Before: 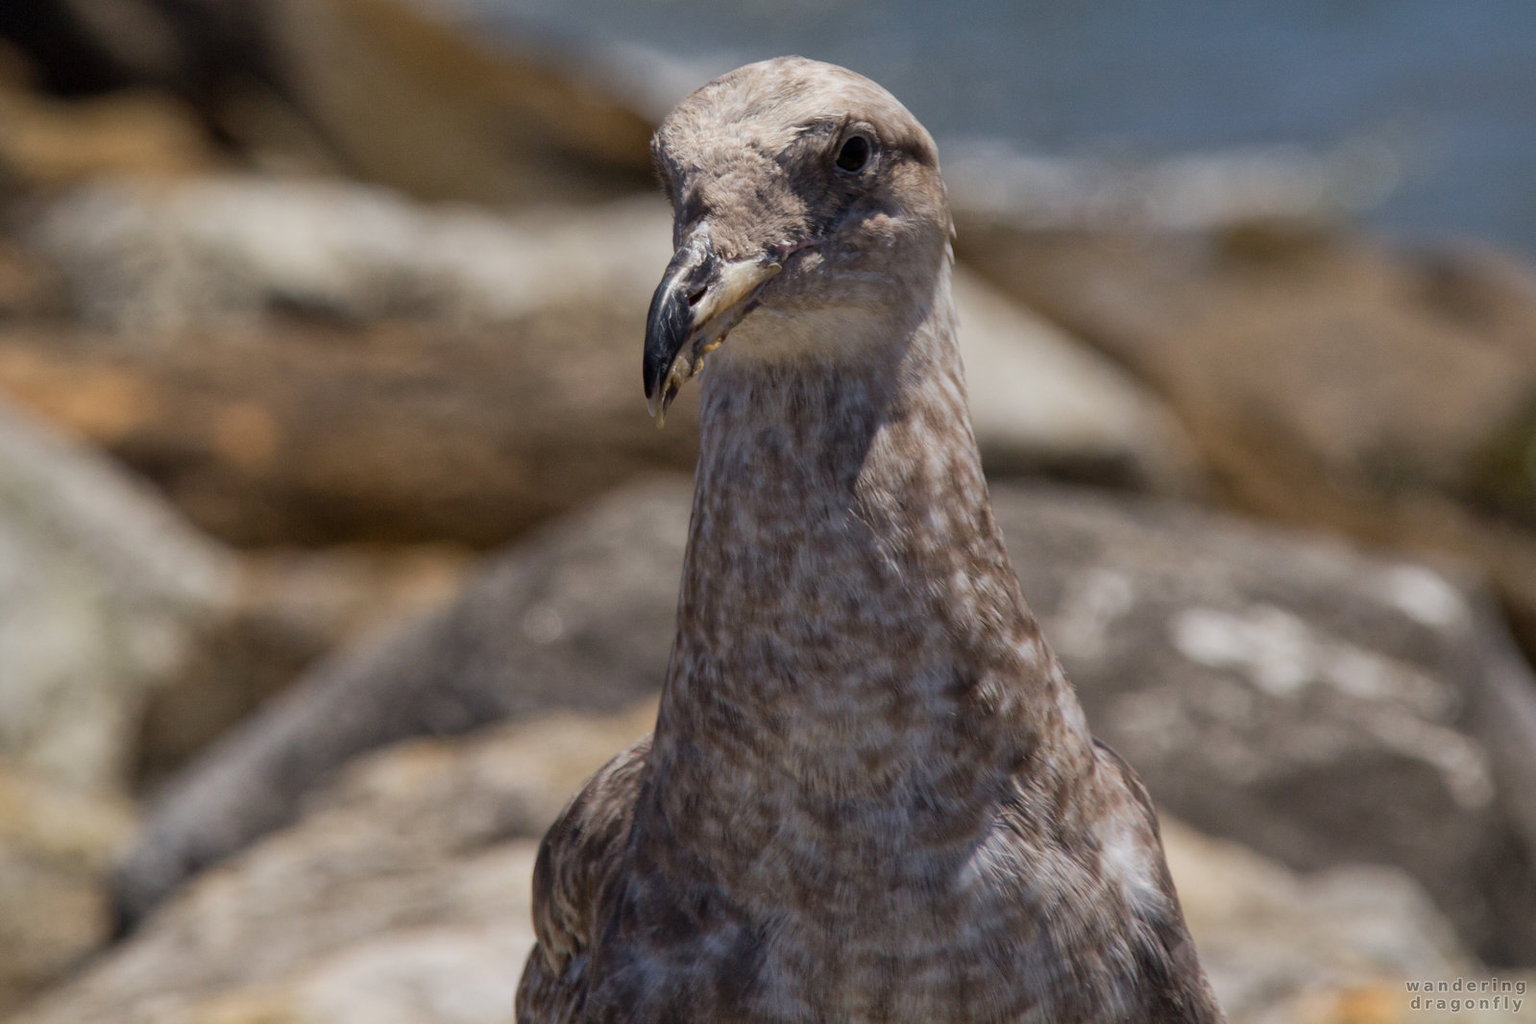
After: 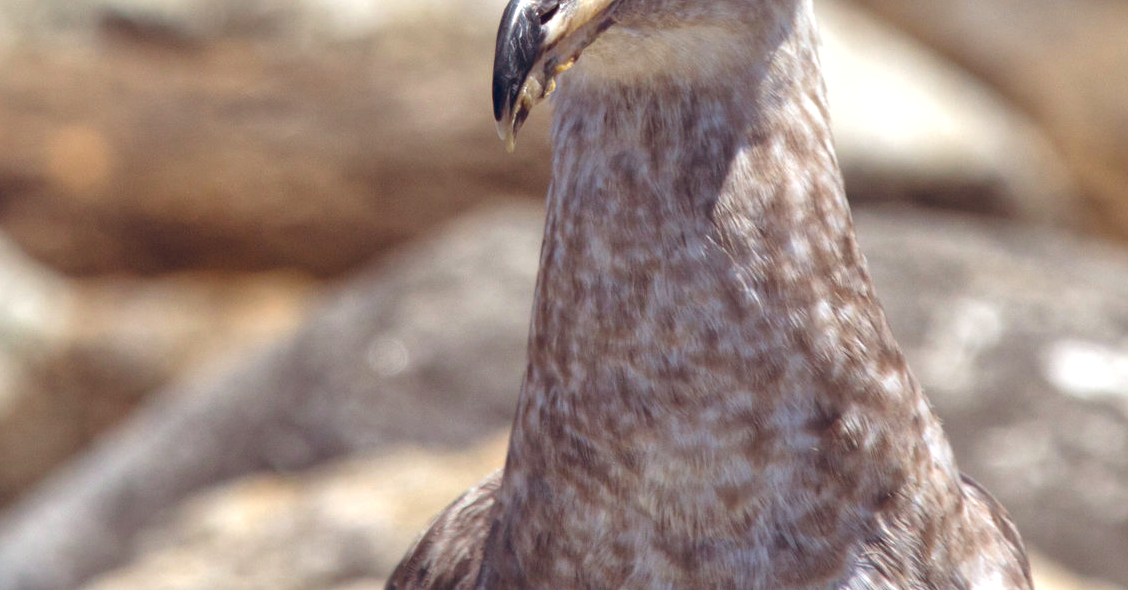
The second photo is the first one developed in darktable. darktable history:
exposure: black level correction 0, exposure 1.2 EV, compensate exposure bias true, compensate highlight preservation false
color balance rgb: shadows lift › chroma 9.92%, shadows lift › hue 45.12°, power › luminance 3.26%, power › hue 231.93°, global offset › luminance 0.4%, global offset › chroma 0.21%, global offset › hue 255.02°
shadows and highlights: shadows -20, white point adjustment -2, highlights -35
crop: left 11.123%, top 27.61%, right 18.3%, bottom 17.034%
white balance: red 0.978, blue 0.999
